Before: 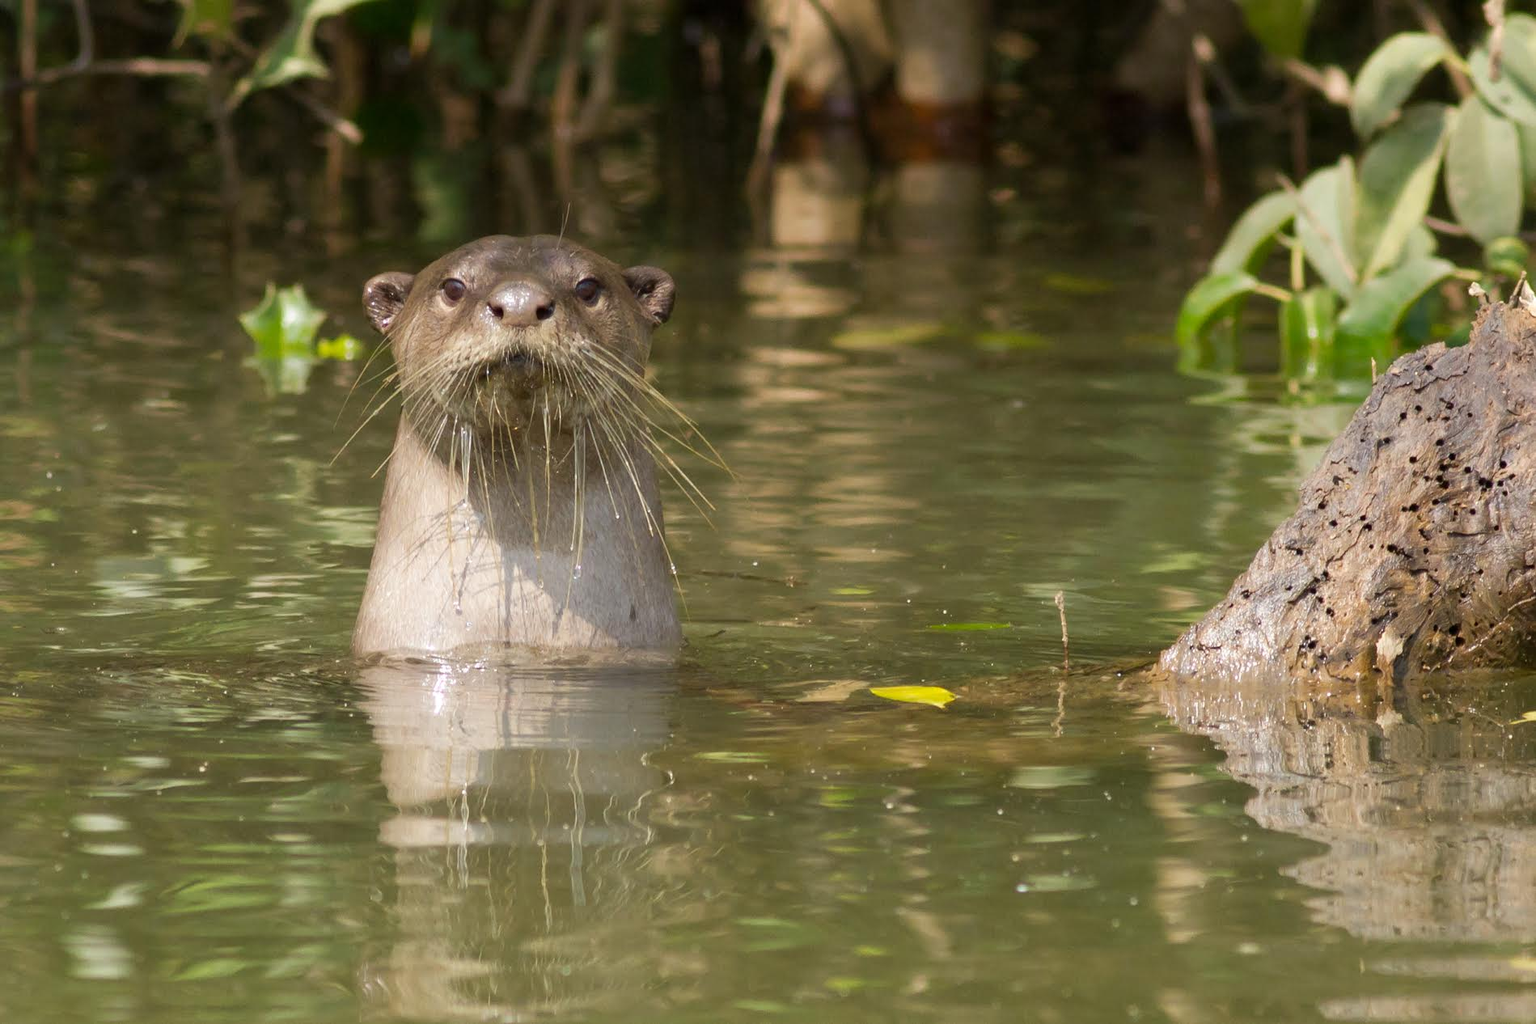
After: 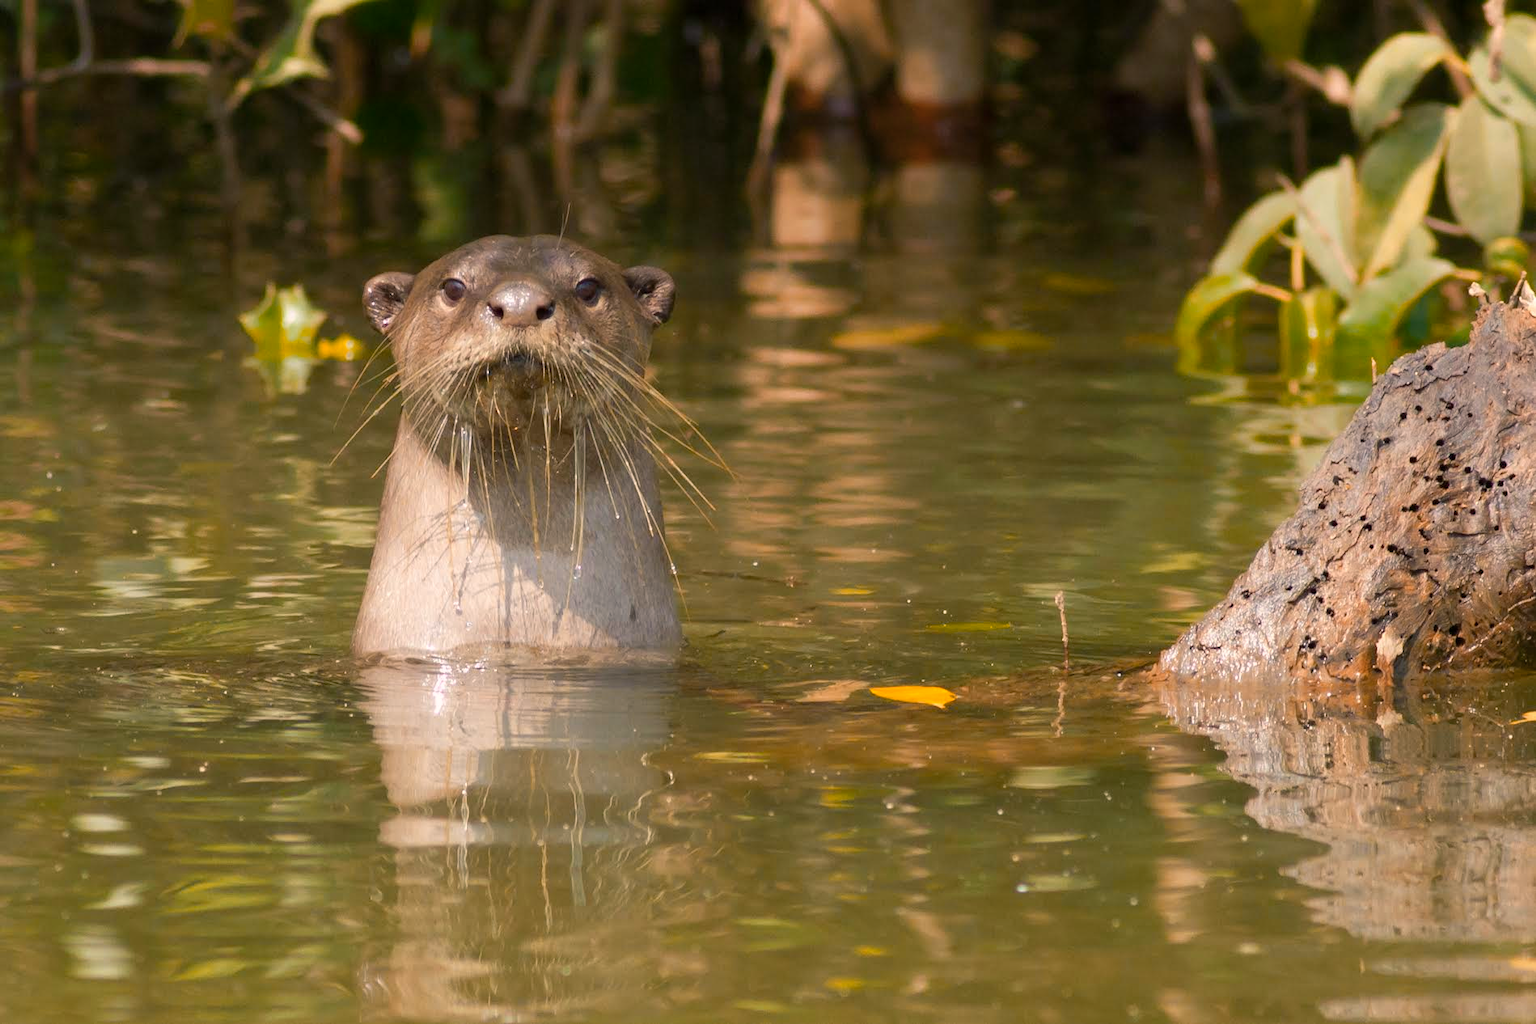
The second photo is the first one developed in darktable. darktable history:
color zones: curves: ch1 [(0, 0.455) (0.063, 0.455) (0.286, 0.495) (0.429, 0.5) (0.571, 0.5) (0.714, 0.5) (0.857, 0.5) (1, 0.455)]; ch2 [(0, 0.532) (0.063, 0.521) (0.233, 0.447) (0.429, 0.489) (0.571, 0.5) (0.714, 0.5) (0.857, 0.5) (1, 0.532)], mix 21.34%
color balance rgb: shadows lift › chroma 2.047%, shadows lift › hue 251.09°, highlights gain › chroma 1.625%, highlights gain › hue 54.83°, perceptual saturation grading › global saturation 19.368%, global vibrance 20%
color correction: highlights b* 0.012
